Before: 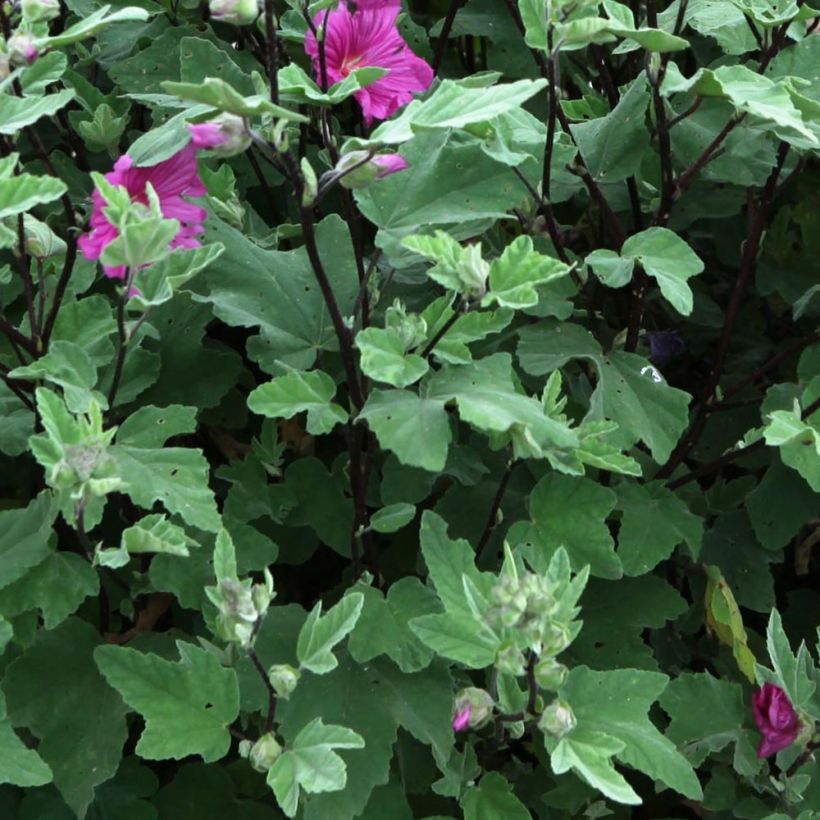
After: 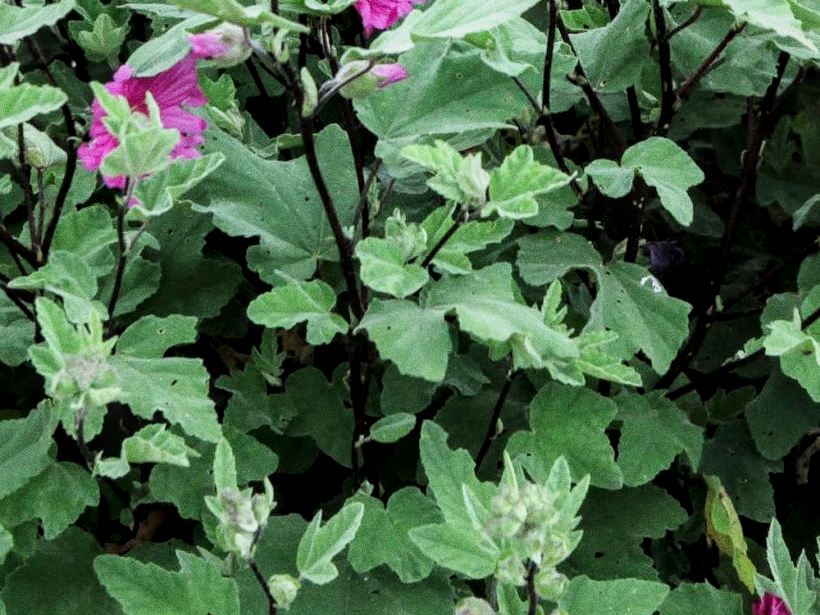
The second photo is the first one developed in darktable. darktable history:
filmic rgb: black relative exposure -7.65 EV, white relative exposure 4.56 EV, hardness 3.61
local contrast: detail 130%
crop: top 11.038%, bottom 13.962%
grain: coarseness 11.82 ISO, strength 36.67%, mid-tones bias 74.17%
exposure: exposure 0.6 EV, compensate highlight preservation false
